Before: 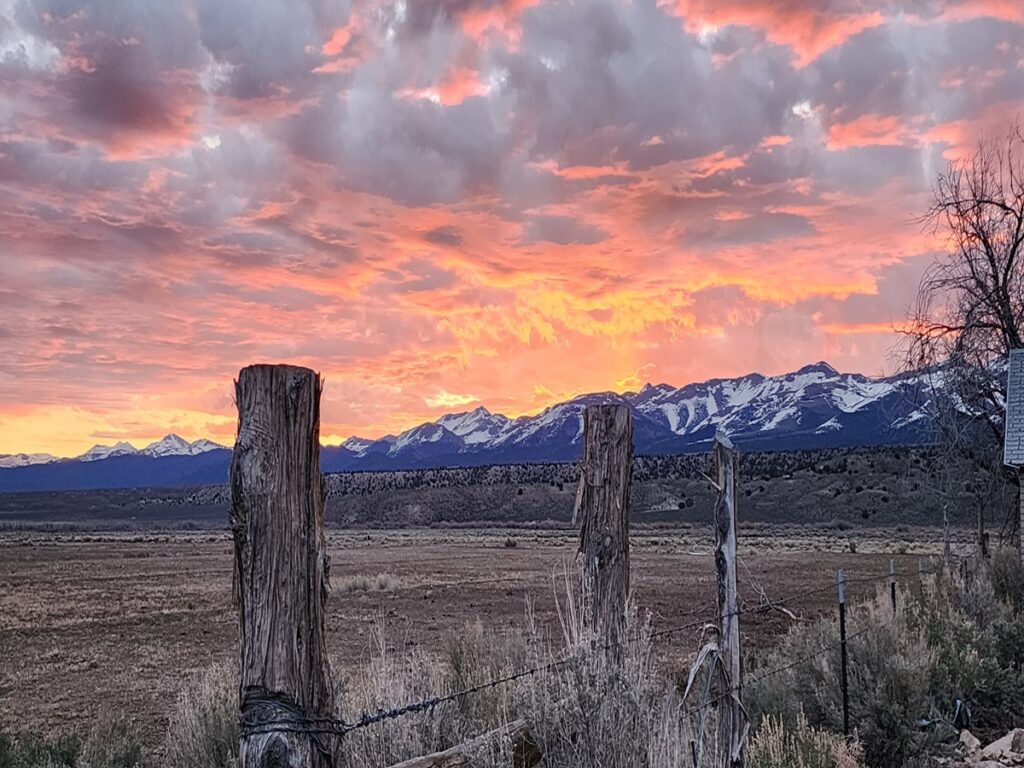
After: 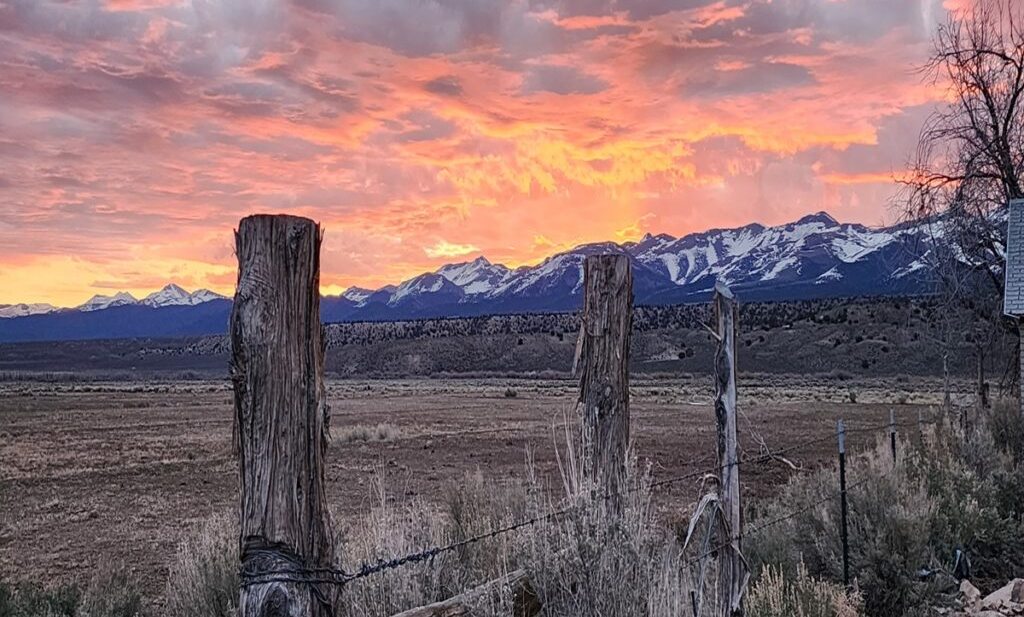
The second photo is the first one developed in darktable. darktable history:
crop and rotate: top 19.64%
